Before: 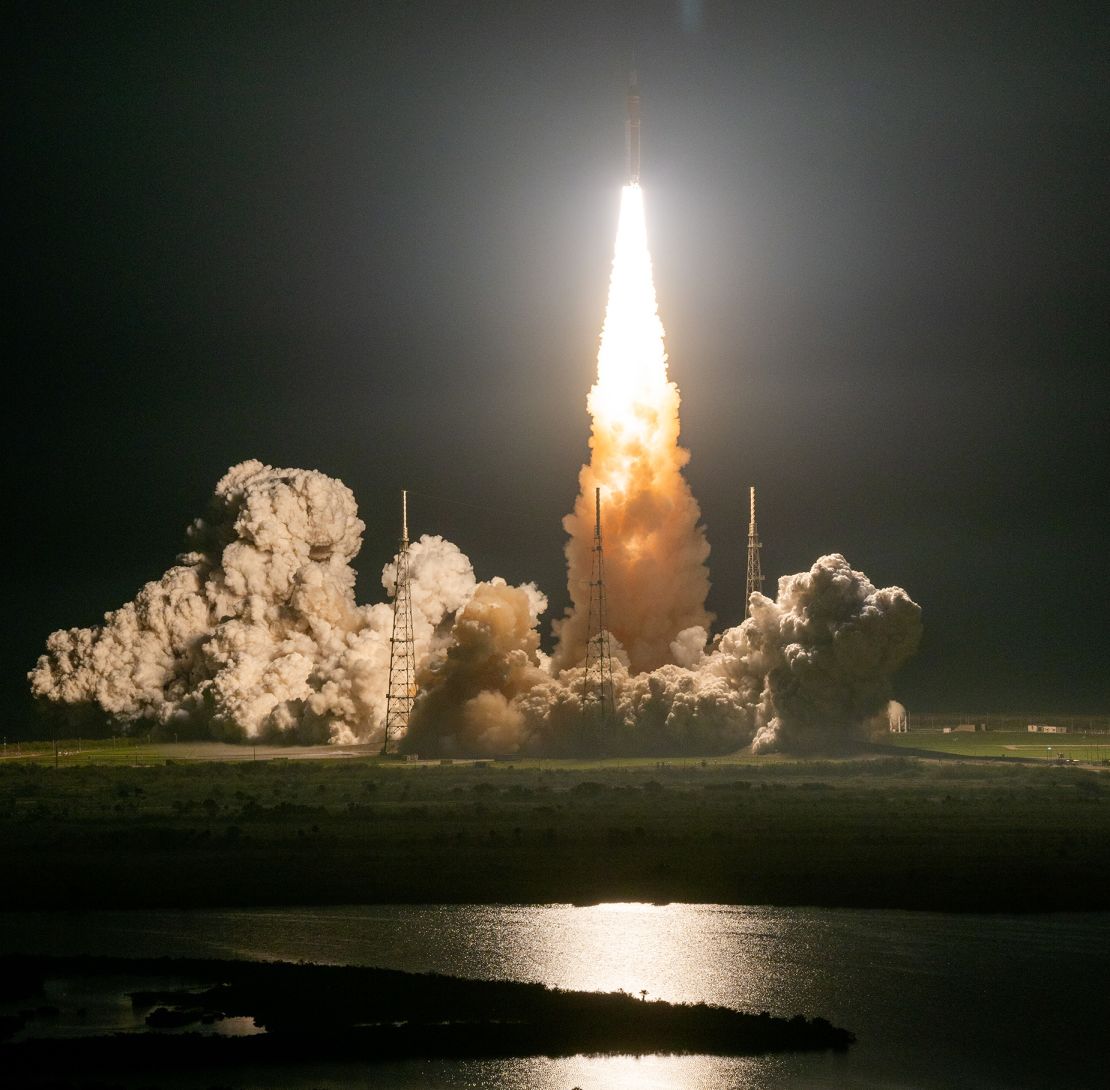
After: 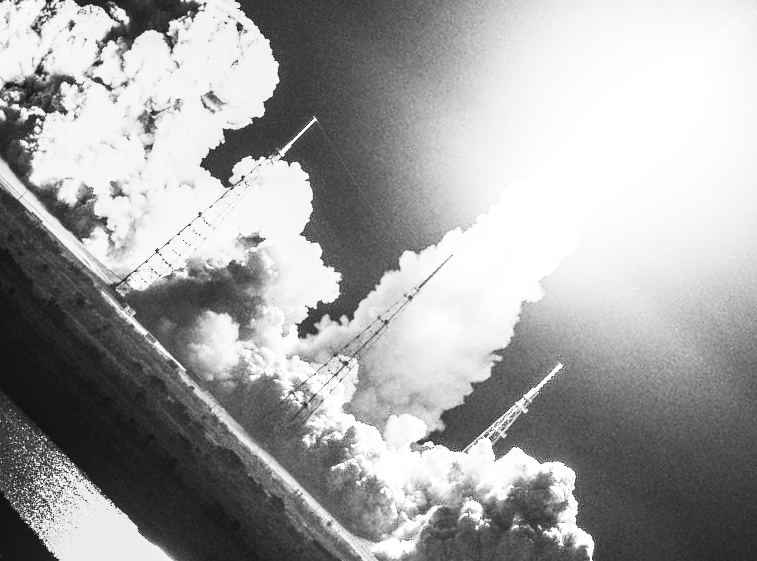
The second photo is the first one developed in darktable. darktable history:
base curve: curves: ch0 [(0, 0) (0.007, 0.004) (0.027, 0.03) (0.046, 0.07) (0.207, 0.54) (0.442, 0.872) (0.673, 0.972) (1, 1)], preserve colors none
crop and rotate: angle -45.62°, top 16.108%, right 0.822%, bottom 11.65%
local contrast: on, module defaults
contrast brightness saturation: contrast 0.517, brightness 0.461, saturation -0.984
